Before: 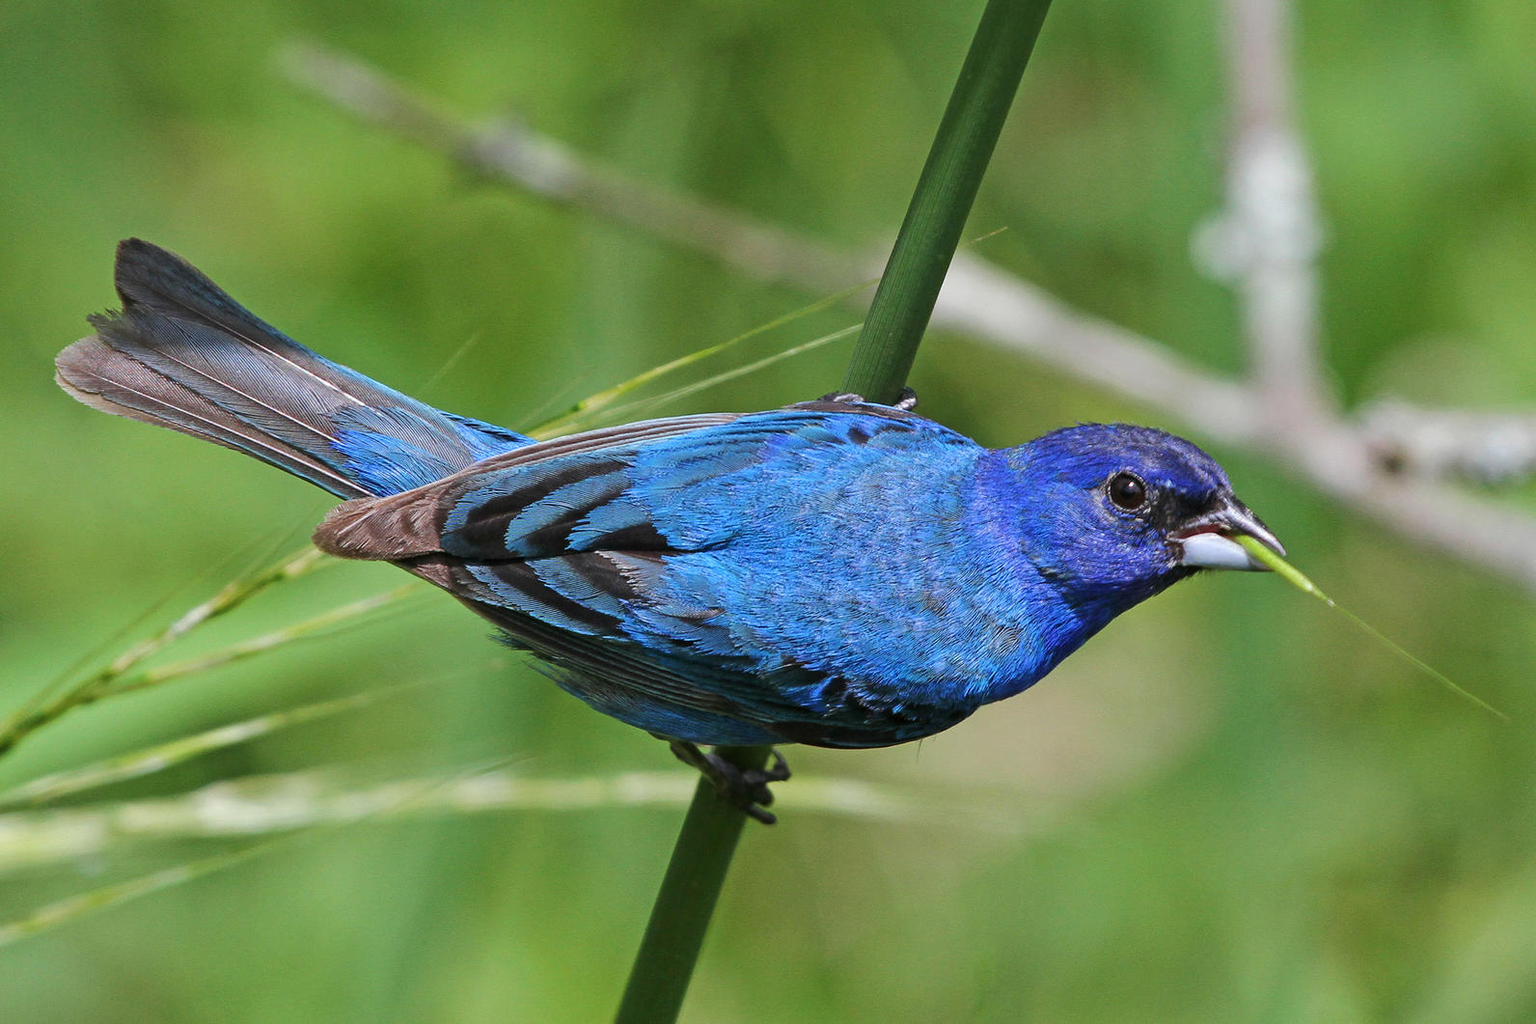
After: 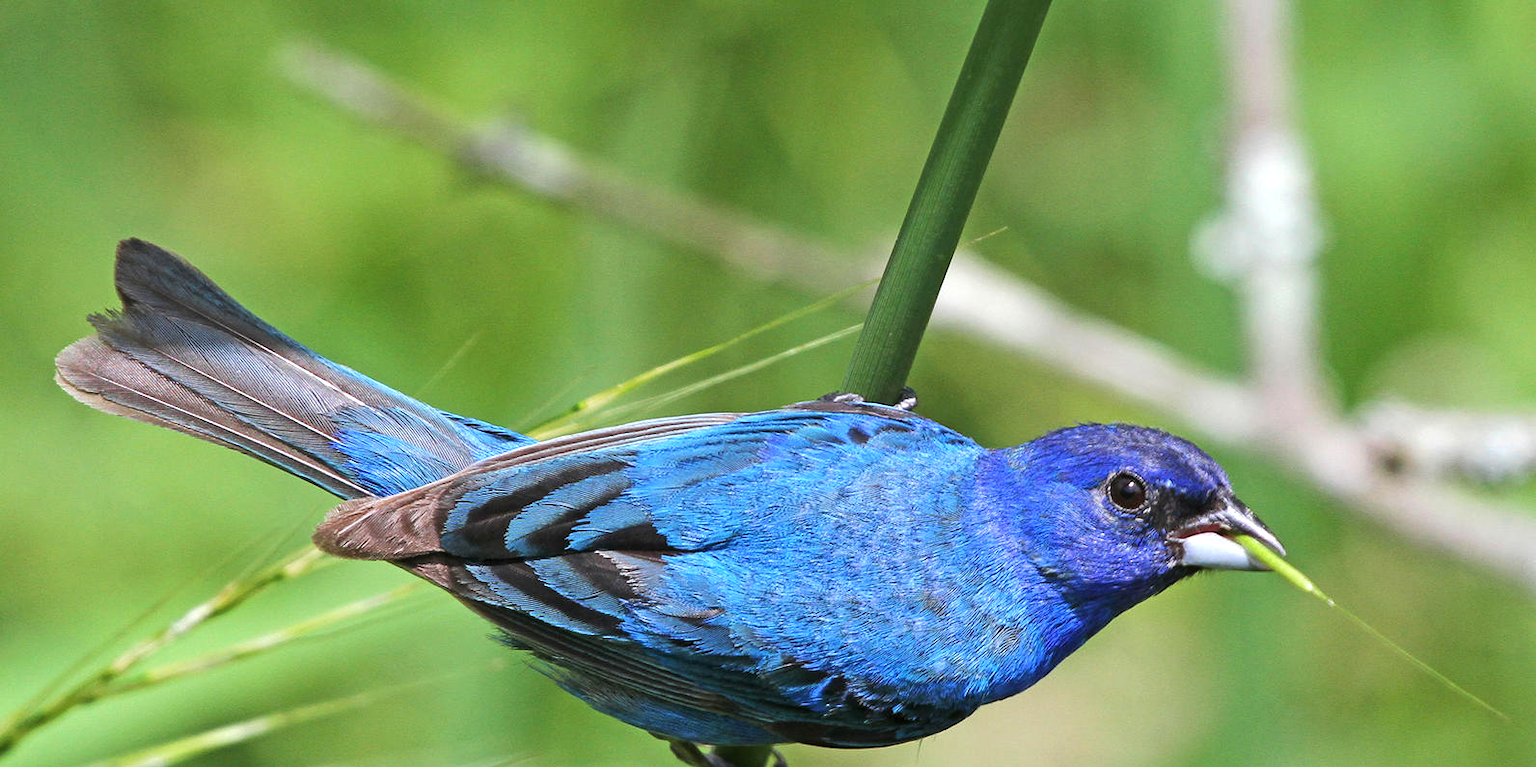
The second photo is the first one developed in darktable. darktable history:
exposure: exposure 0.555 EV, compensate highlight preservation false
crop: bottom 24.986%
